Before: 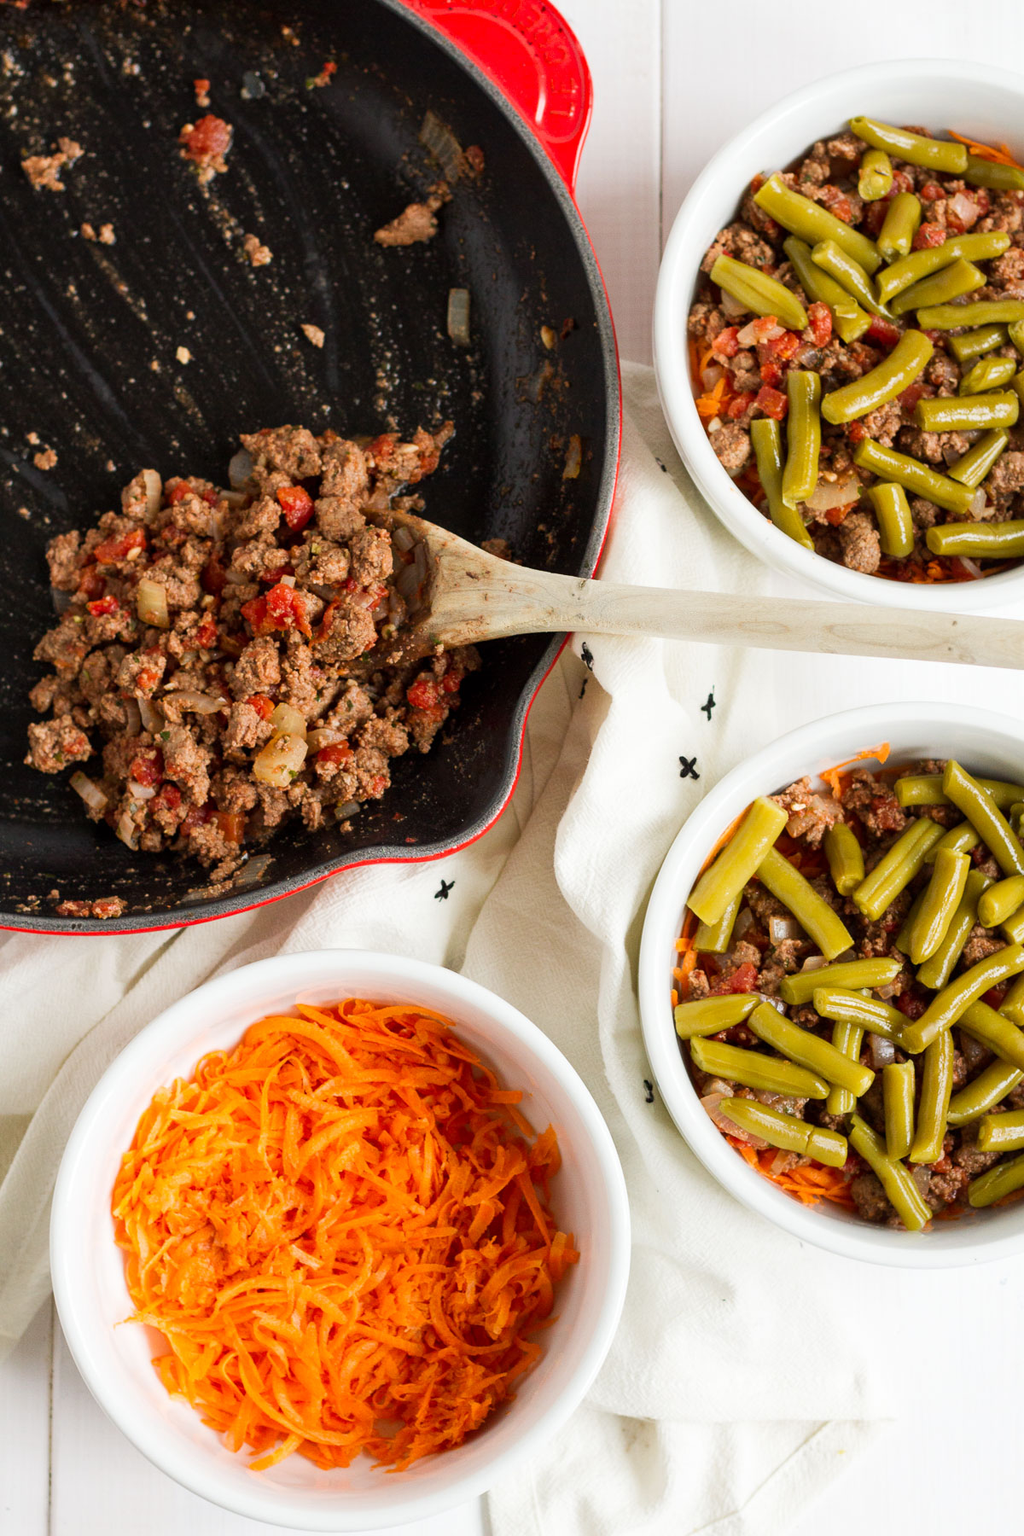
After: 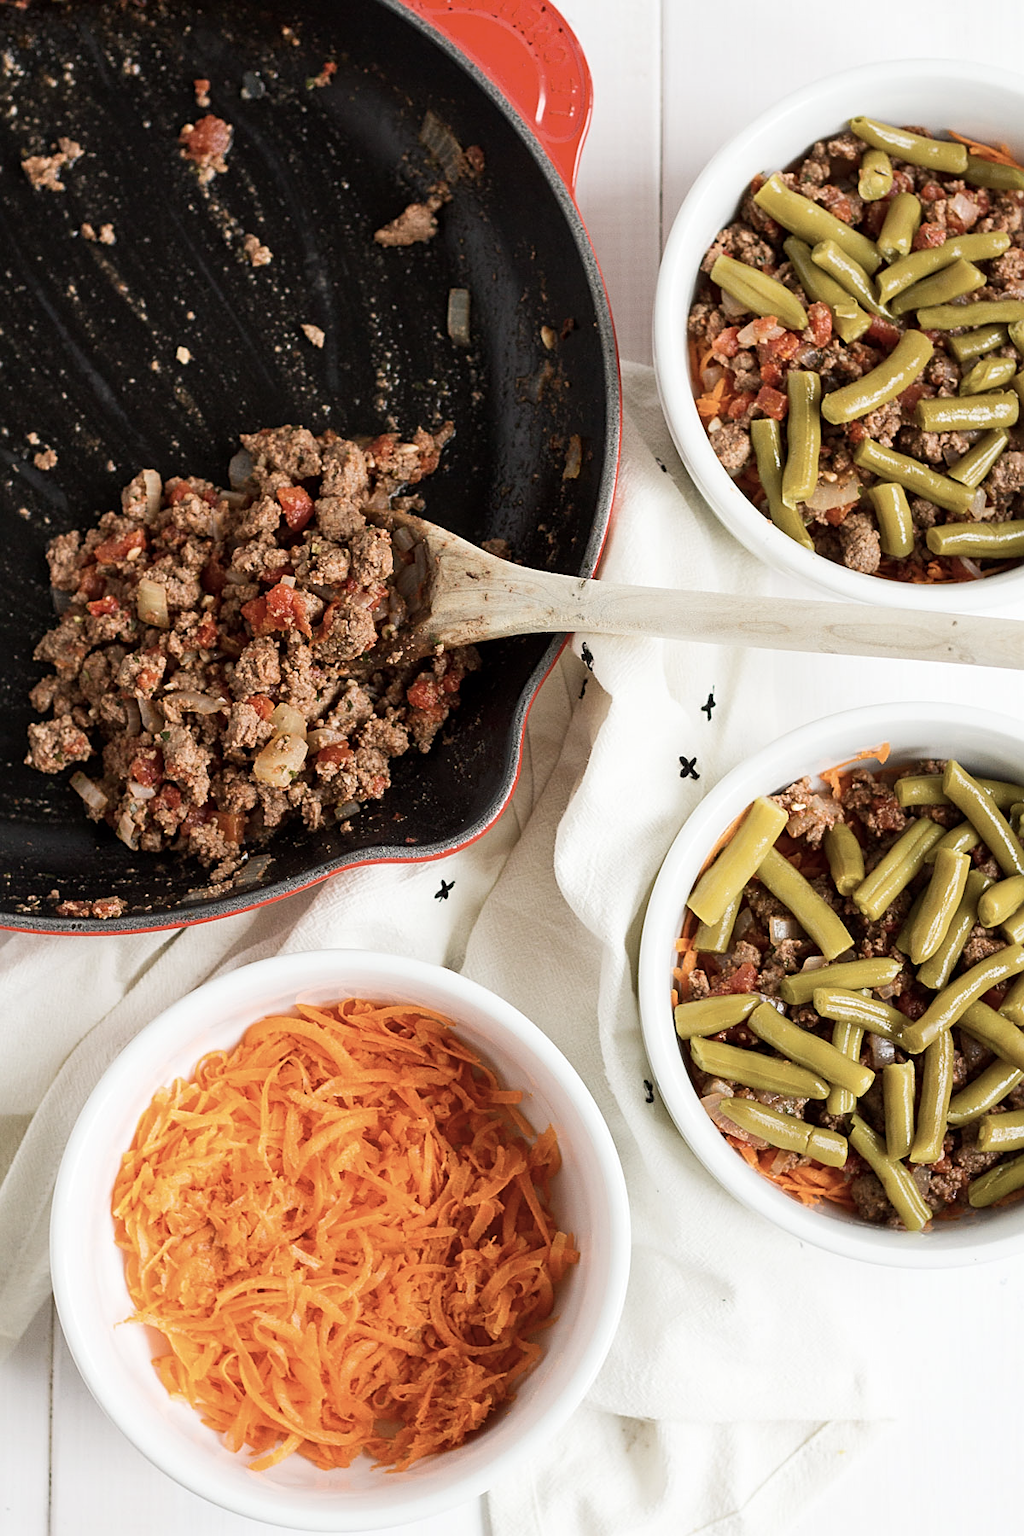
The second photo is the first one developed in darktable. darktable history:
contrast brightness saturation: contrast 0.1, saturation -0.3
sharpen: on, module defaults
